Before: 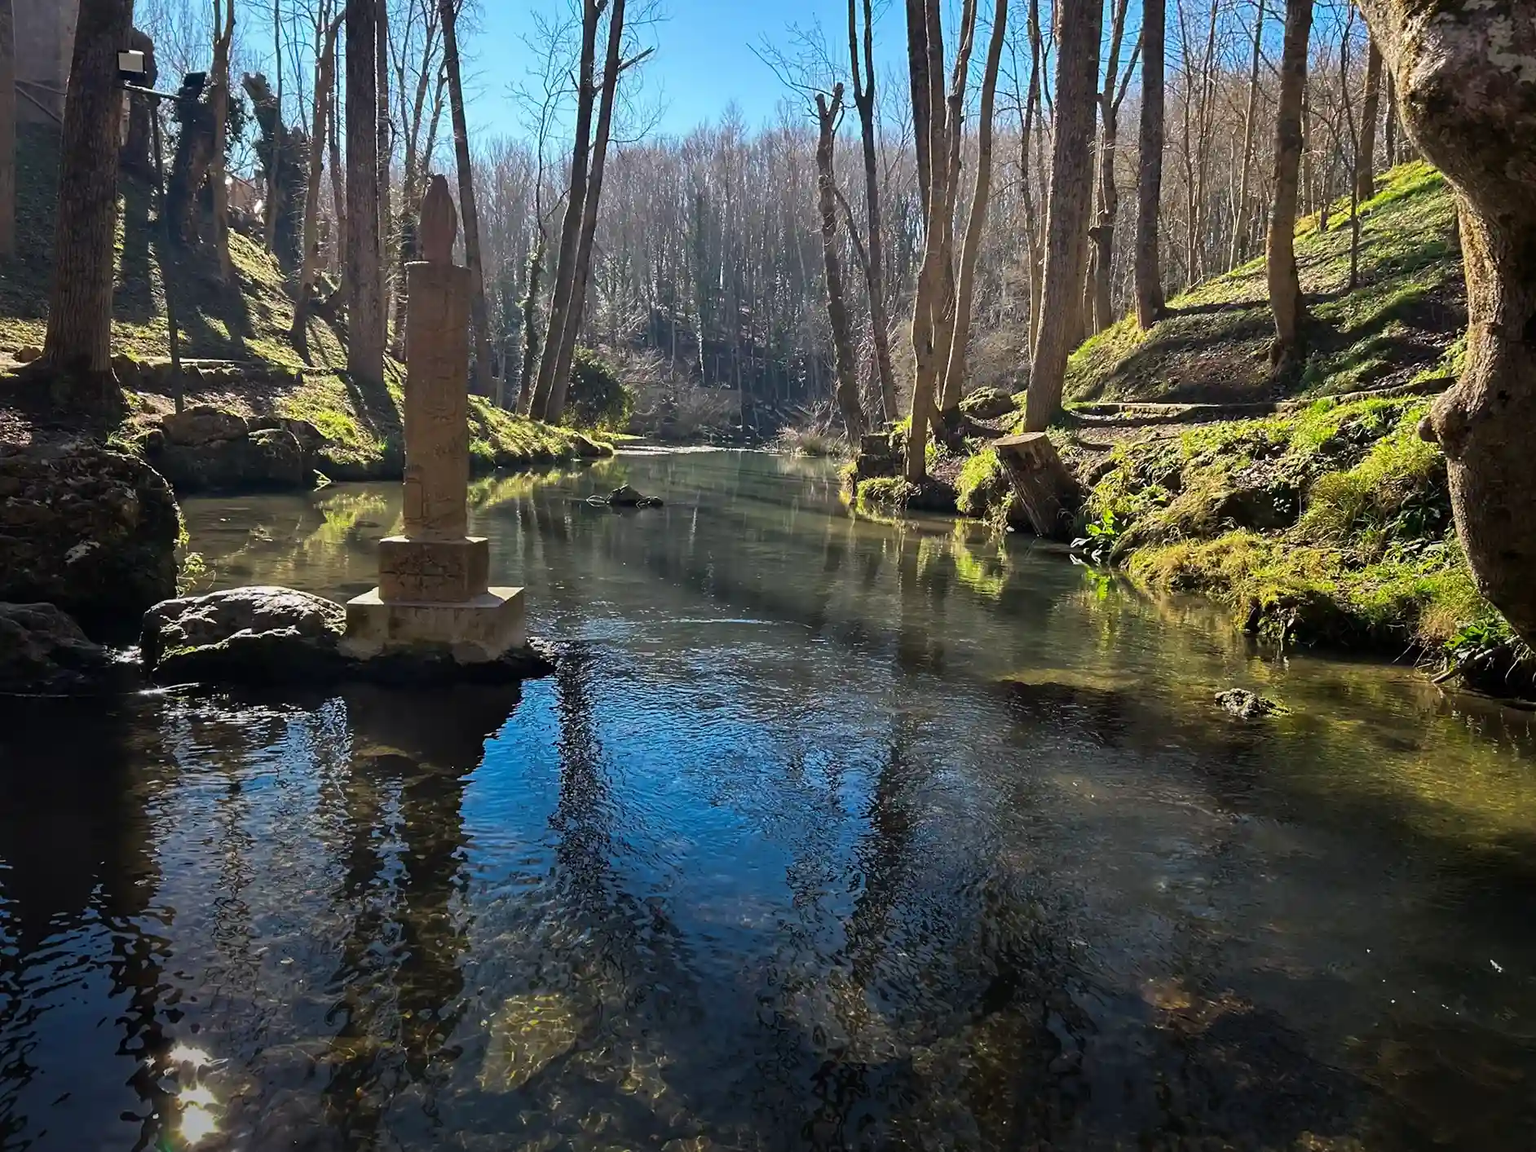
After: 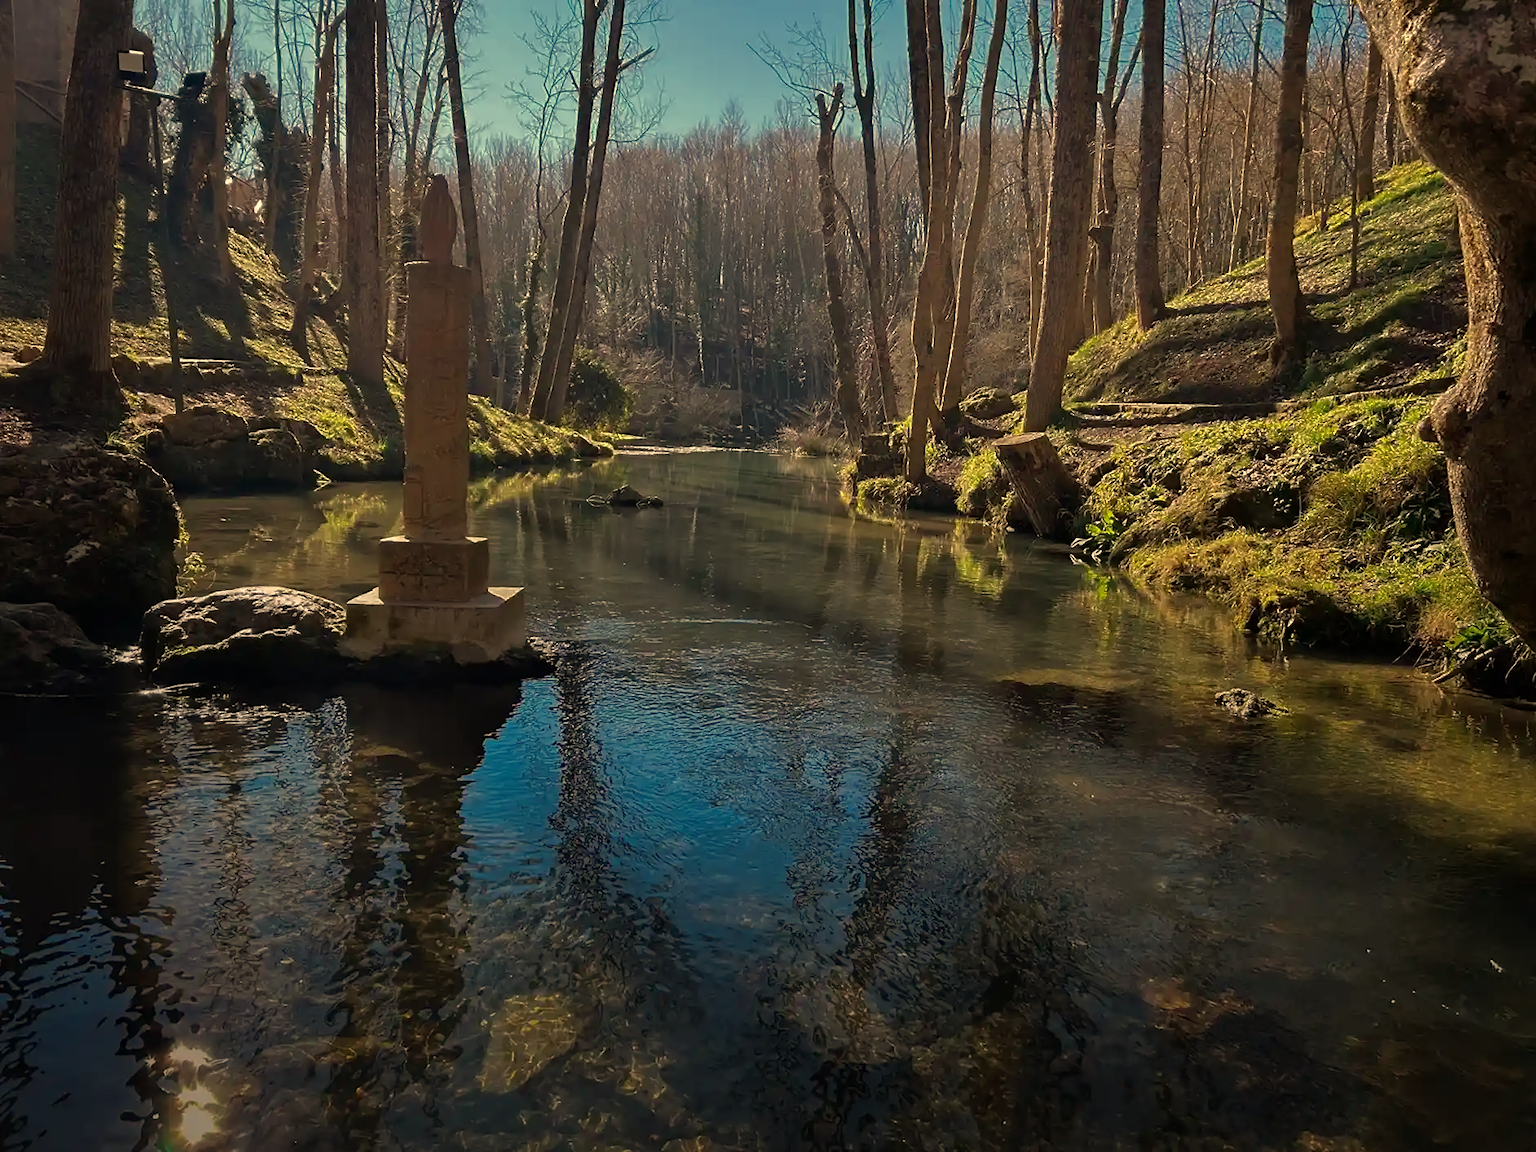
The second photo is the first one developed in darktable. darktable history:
base curve: curves: ch0 [(0, 0) (0.841, 0.609) (1, 1)]
white balance: red 1.138, green 0.996, blue 0.812
